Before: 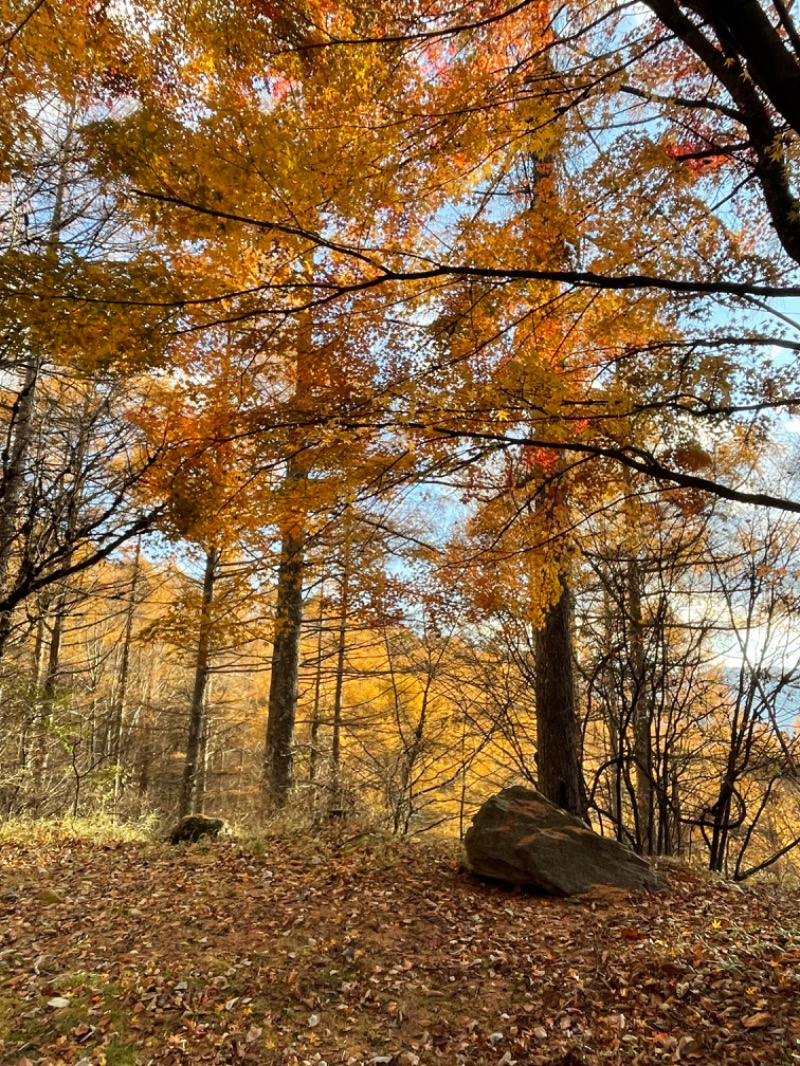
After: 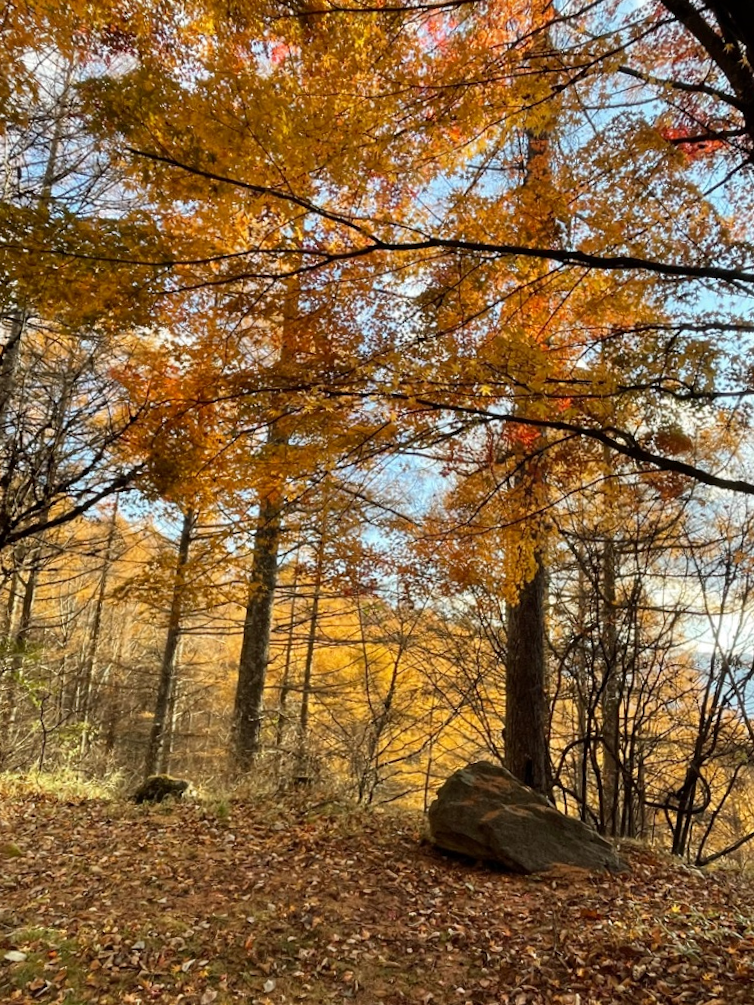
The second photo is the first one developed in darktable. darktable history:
crop and rotate: angle -2.65°
